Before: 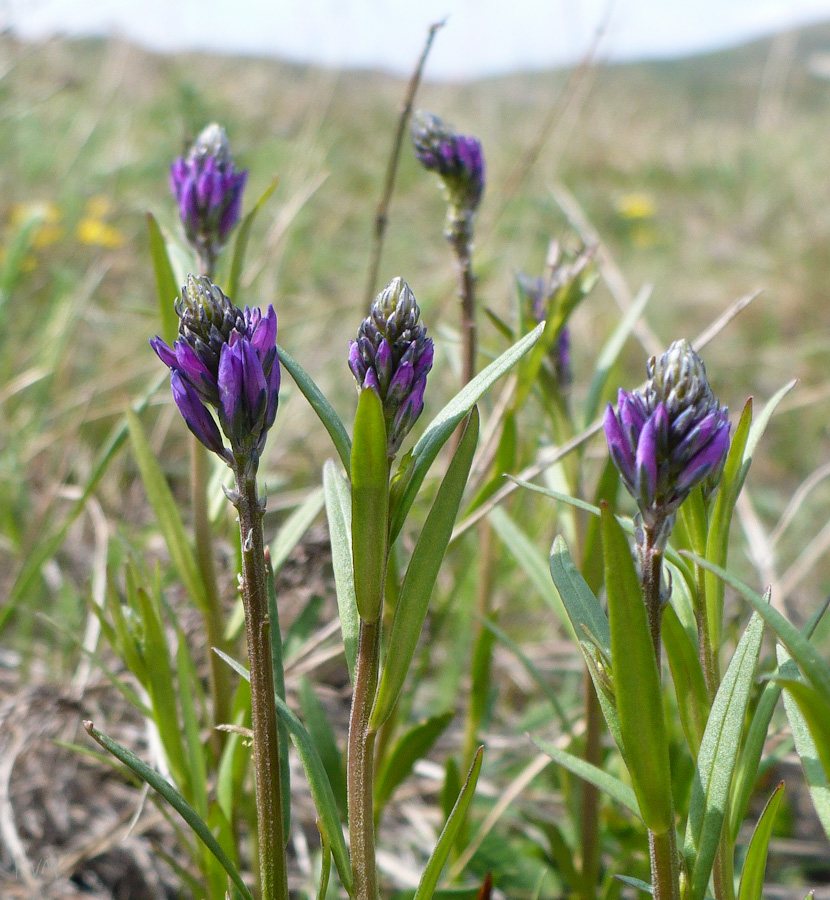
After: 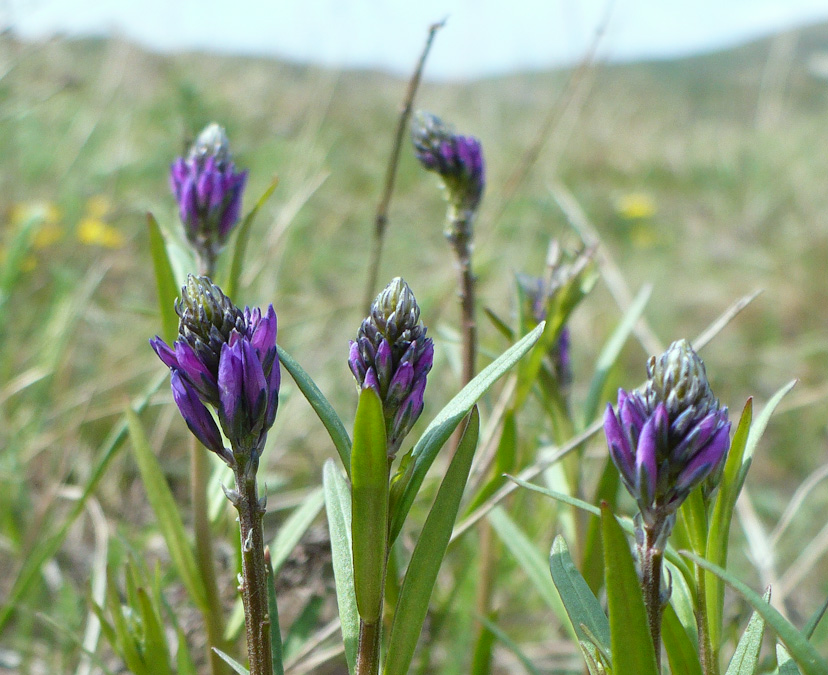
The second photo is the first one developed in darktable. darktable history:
crop: bottom 24.967%
color correction: highlights a* -6.69, highlights b* 0.49
